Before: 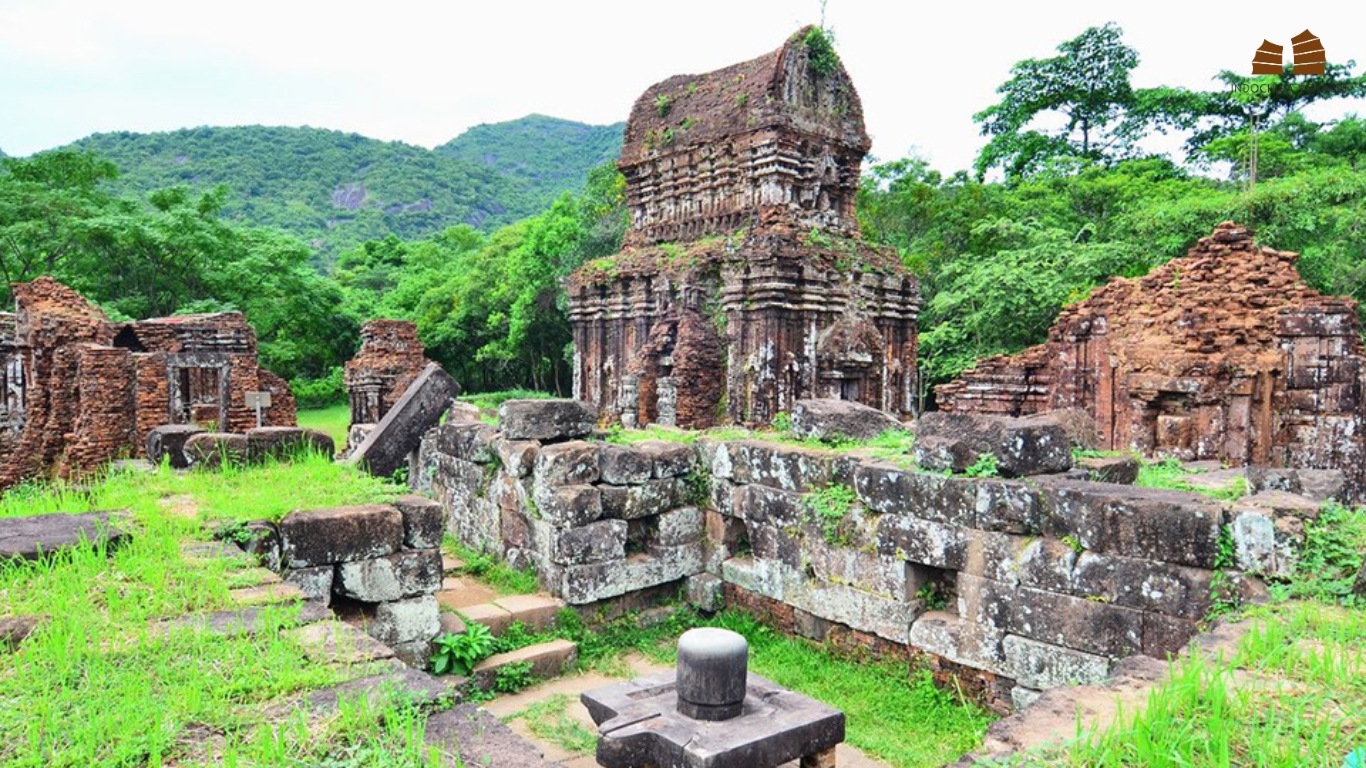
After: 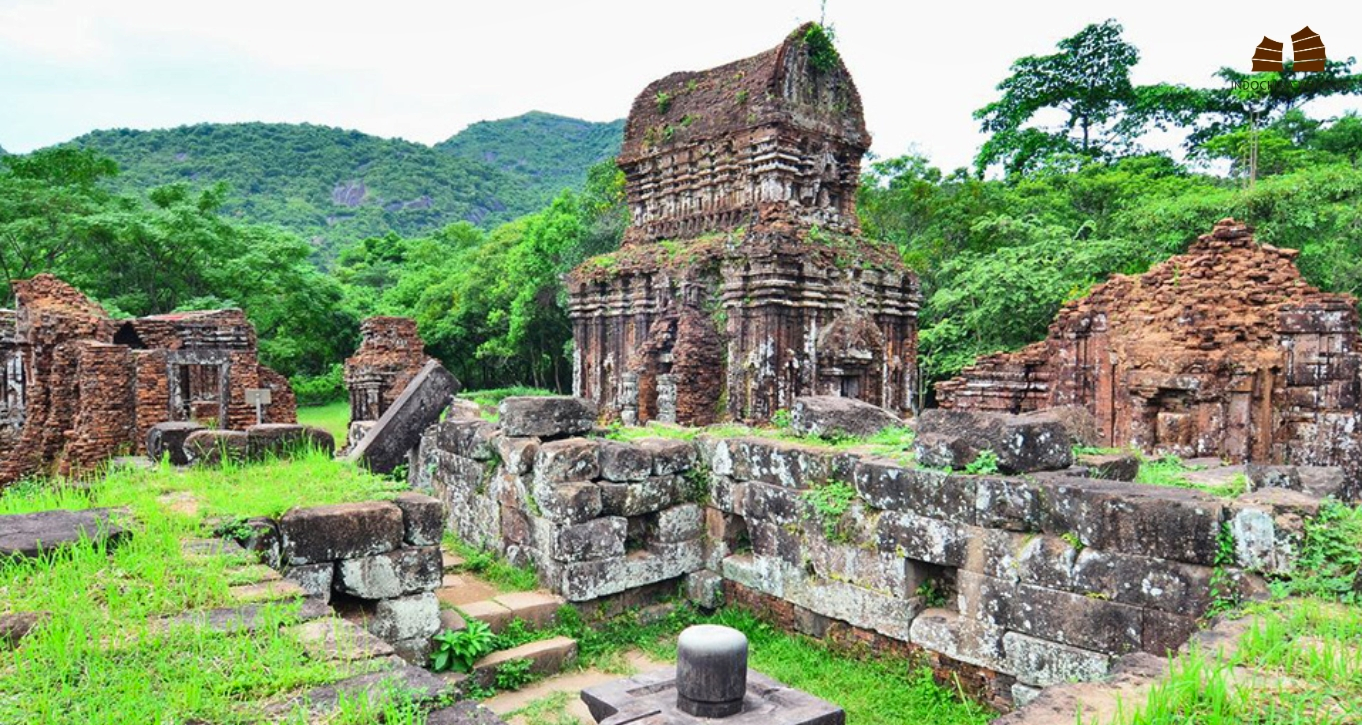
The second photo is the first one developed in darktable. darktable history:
shadows and highlights: shadows 32.83, highlights -47.7, soften with gaussian
crop: top 0.448%, right 0.264%, bottom 5.045%
